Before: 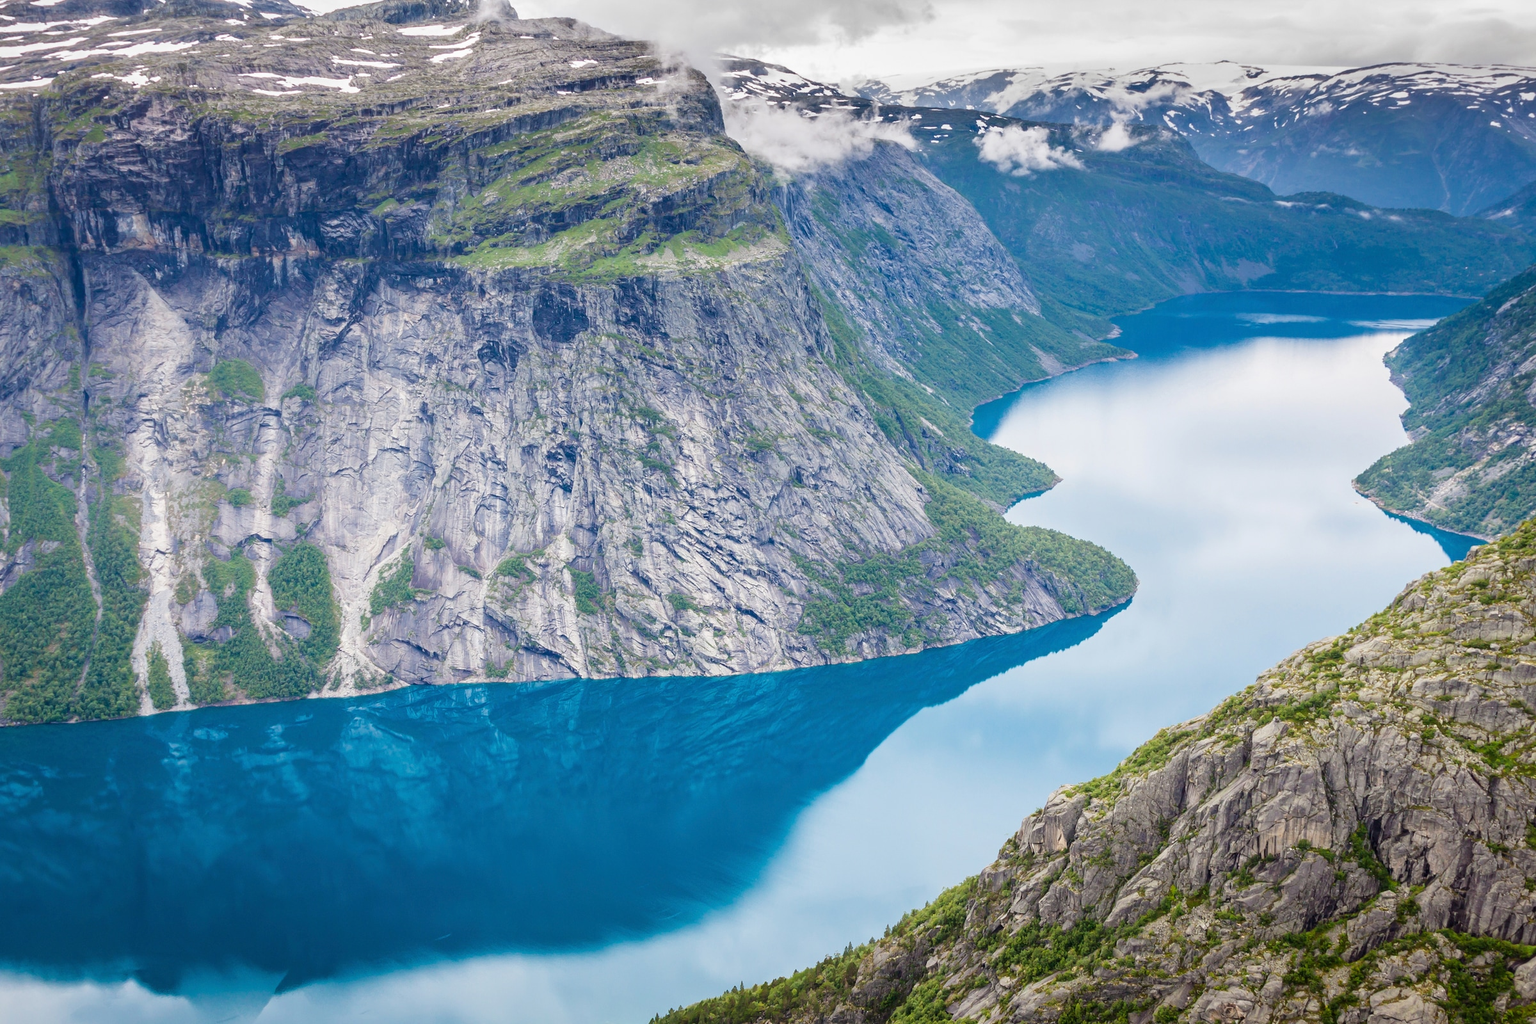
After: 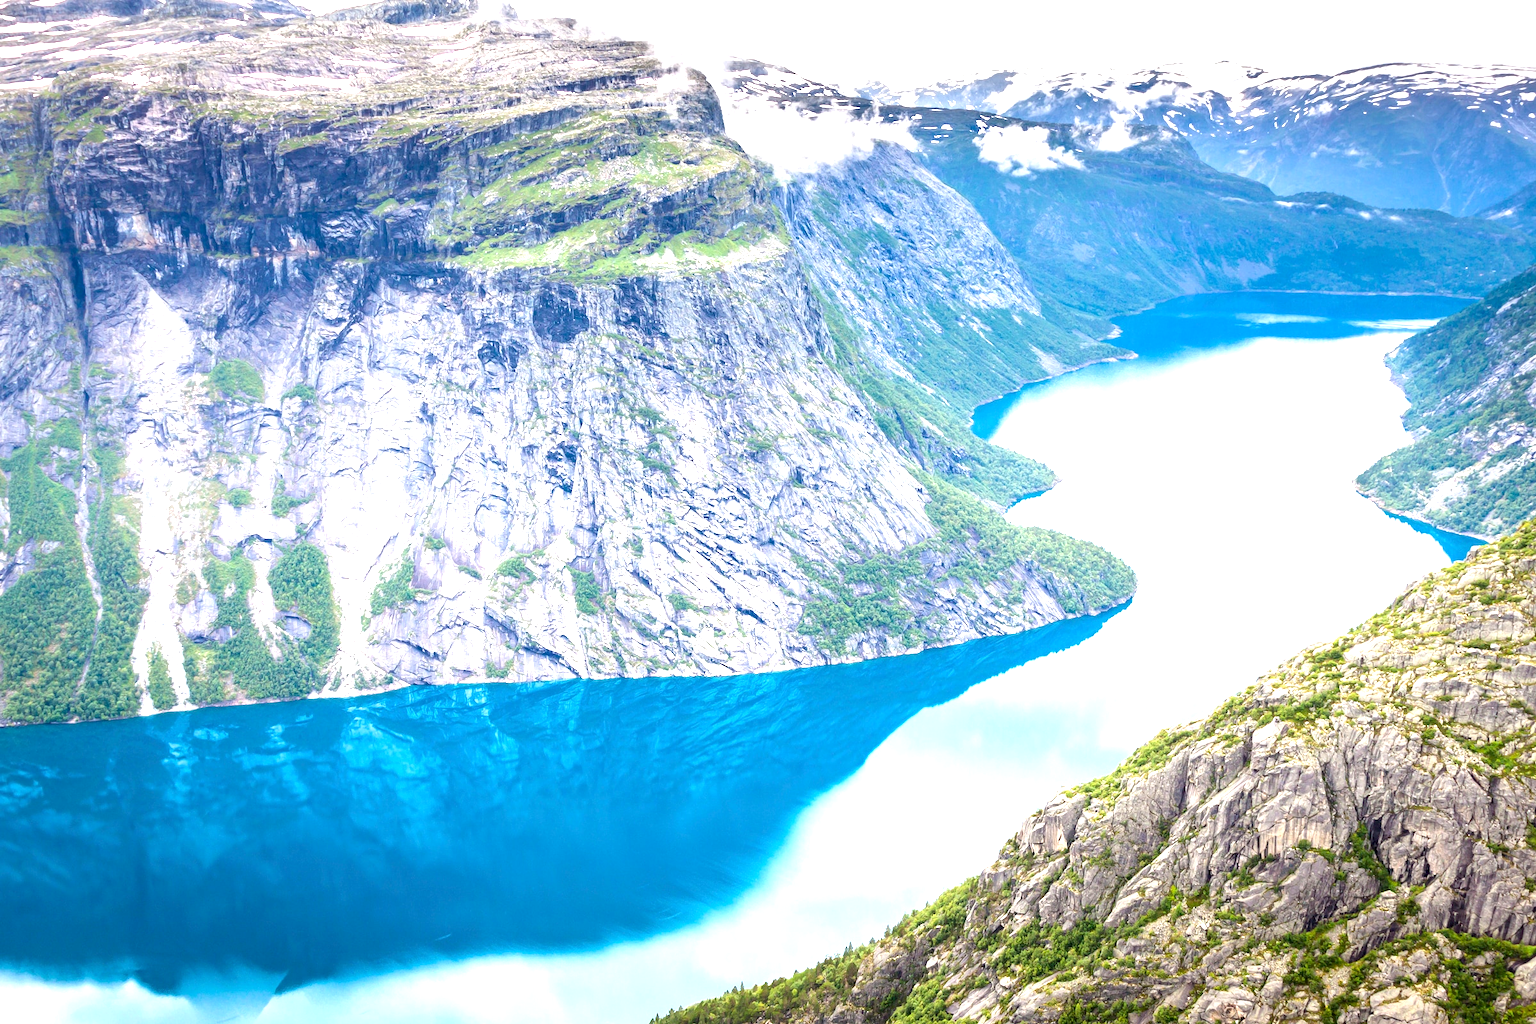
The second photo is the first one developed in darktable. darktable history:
exposure: black level correction 0.001, exposure 1.303 EV, compensate exposure bias true, compensate highlight preservation false
